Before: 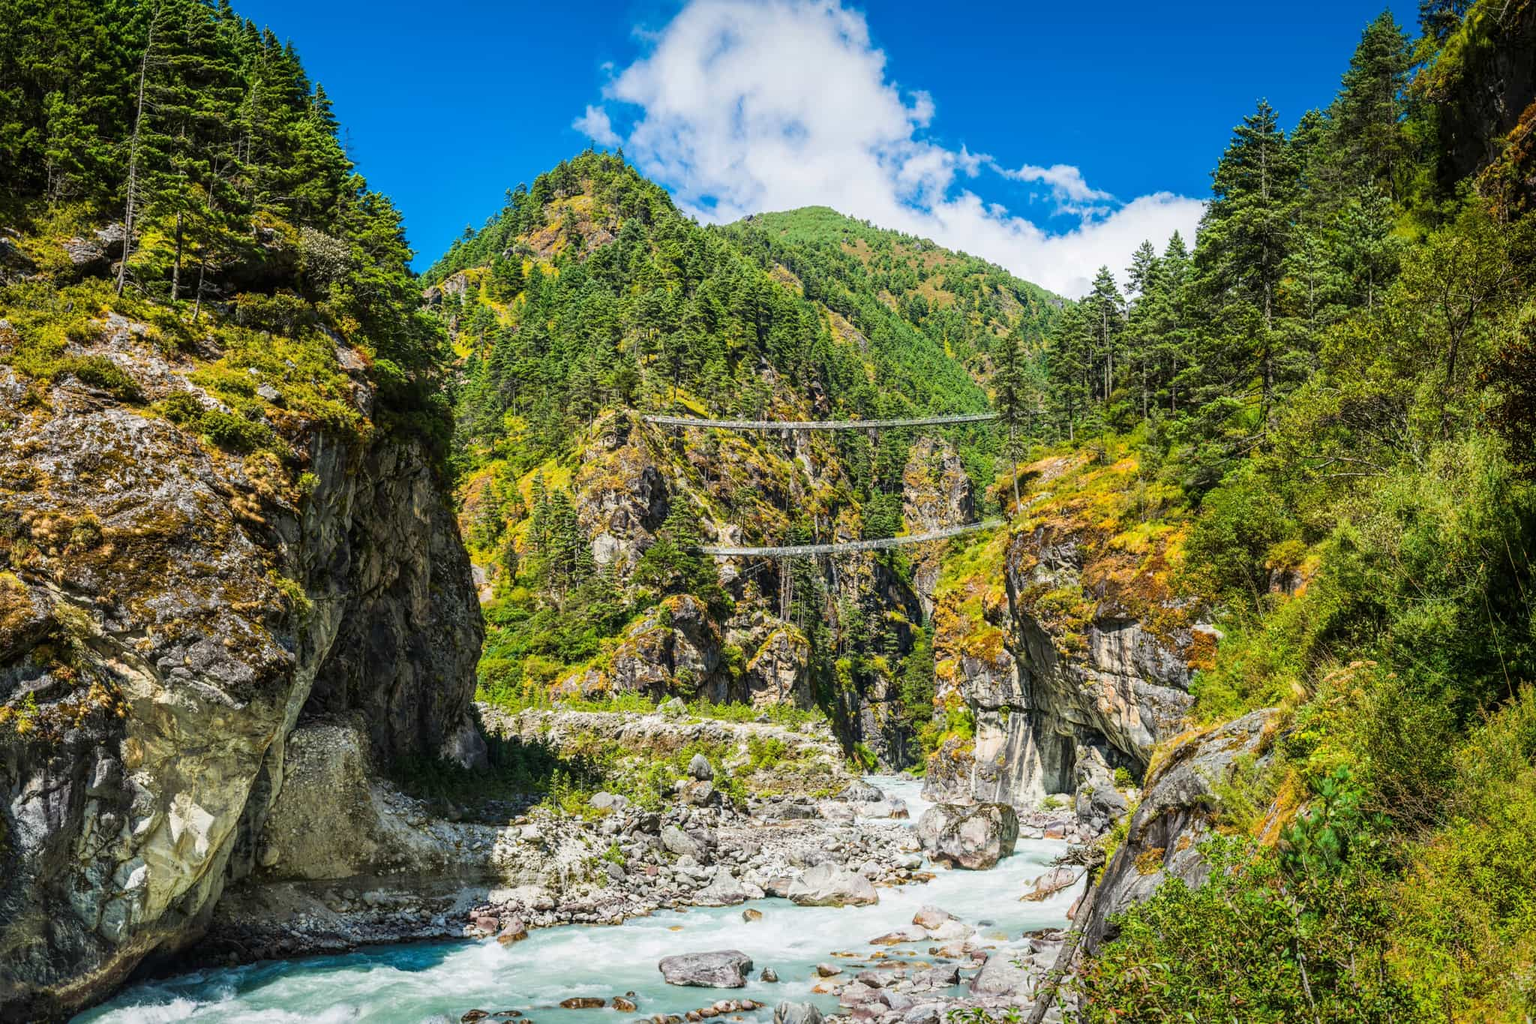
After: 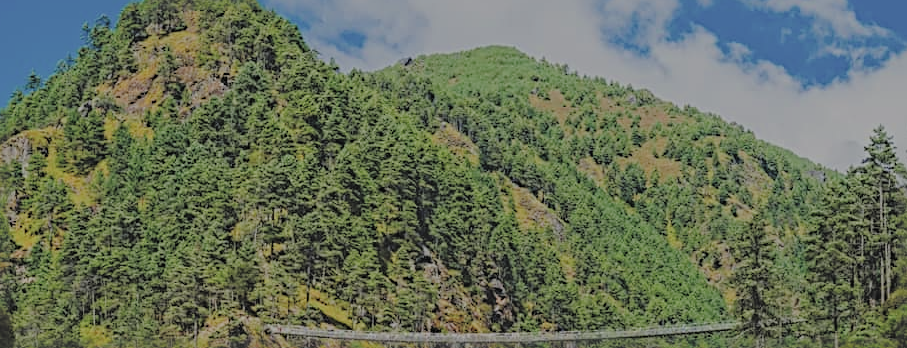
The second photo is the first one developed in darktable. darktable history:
exposure: black level correction -0.037, exposure -0.495 EV, compensate highlight preservation false
filmic rgb: black relative exposure -4.45 EV, white relative exposure 6.6 EV, hardness 1.93, contrast 0.503
sharpen: radius 3.974
crop: left 28.922%, top 16.795%, right 26.778%, bottom 57.692%
